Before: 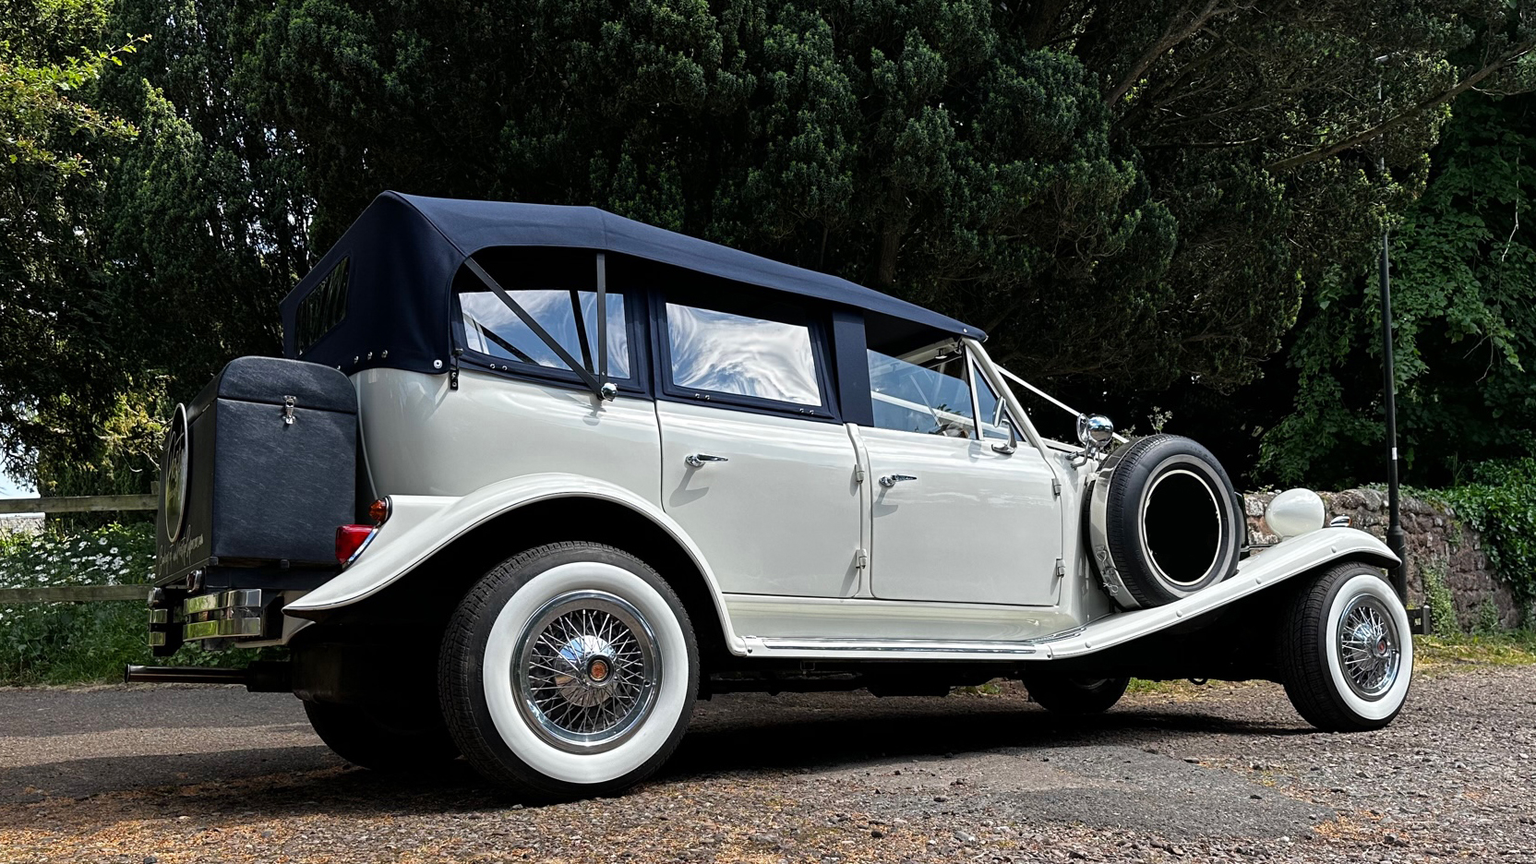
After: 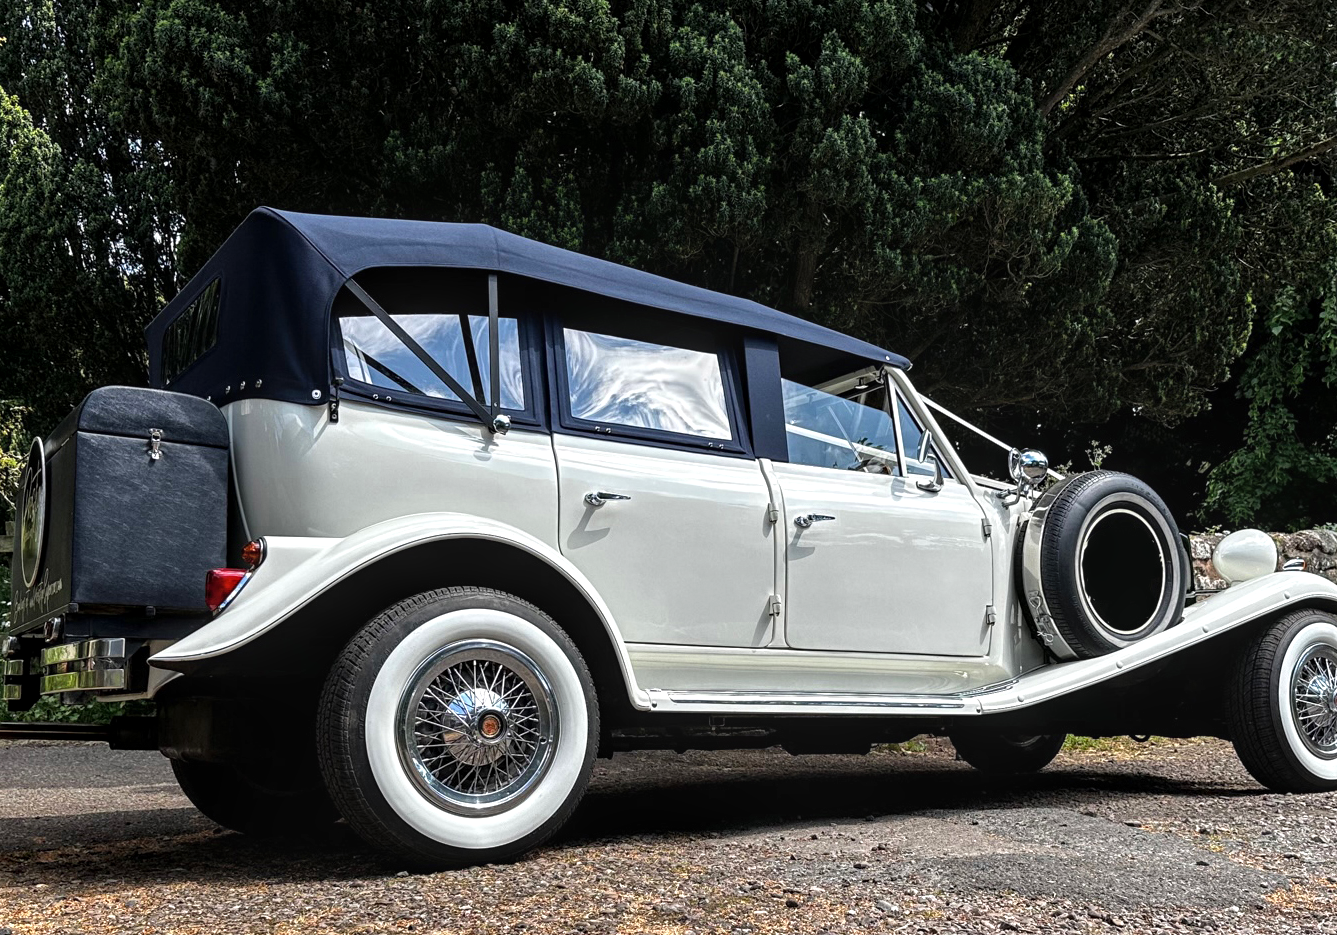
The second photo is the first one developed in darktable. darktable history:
crop and rotate: left 9.496%, right 10.14%
tone equalizer: -8 EV -0.402 EV, -7 EV -0.384 EV, -6 EV -0.321 EV, -5 EV -0.186 EV, -3 EV 0.241 EV, -2 EV 0.339 EV, -1 EV 0.378 EV, +0 EV 0.403 EV, smoothing diameter 24.84%, edges refinement/feathering 12.02, preserve details guided filter
local contrast: on, module defaults
